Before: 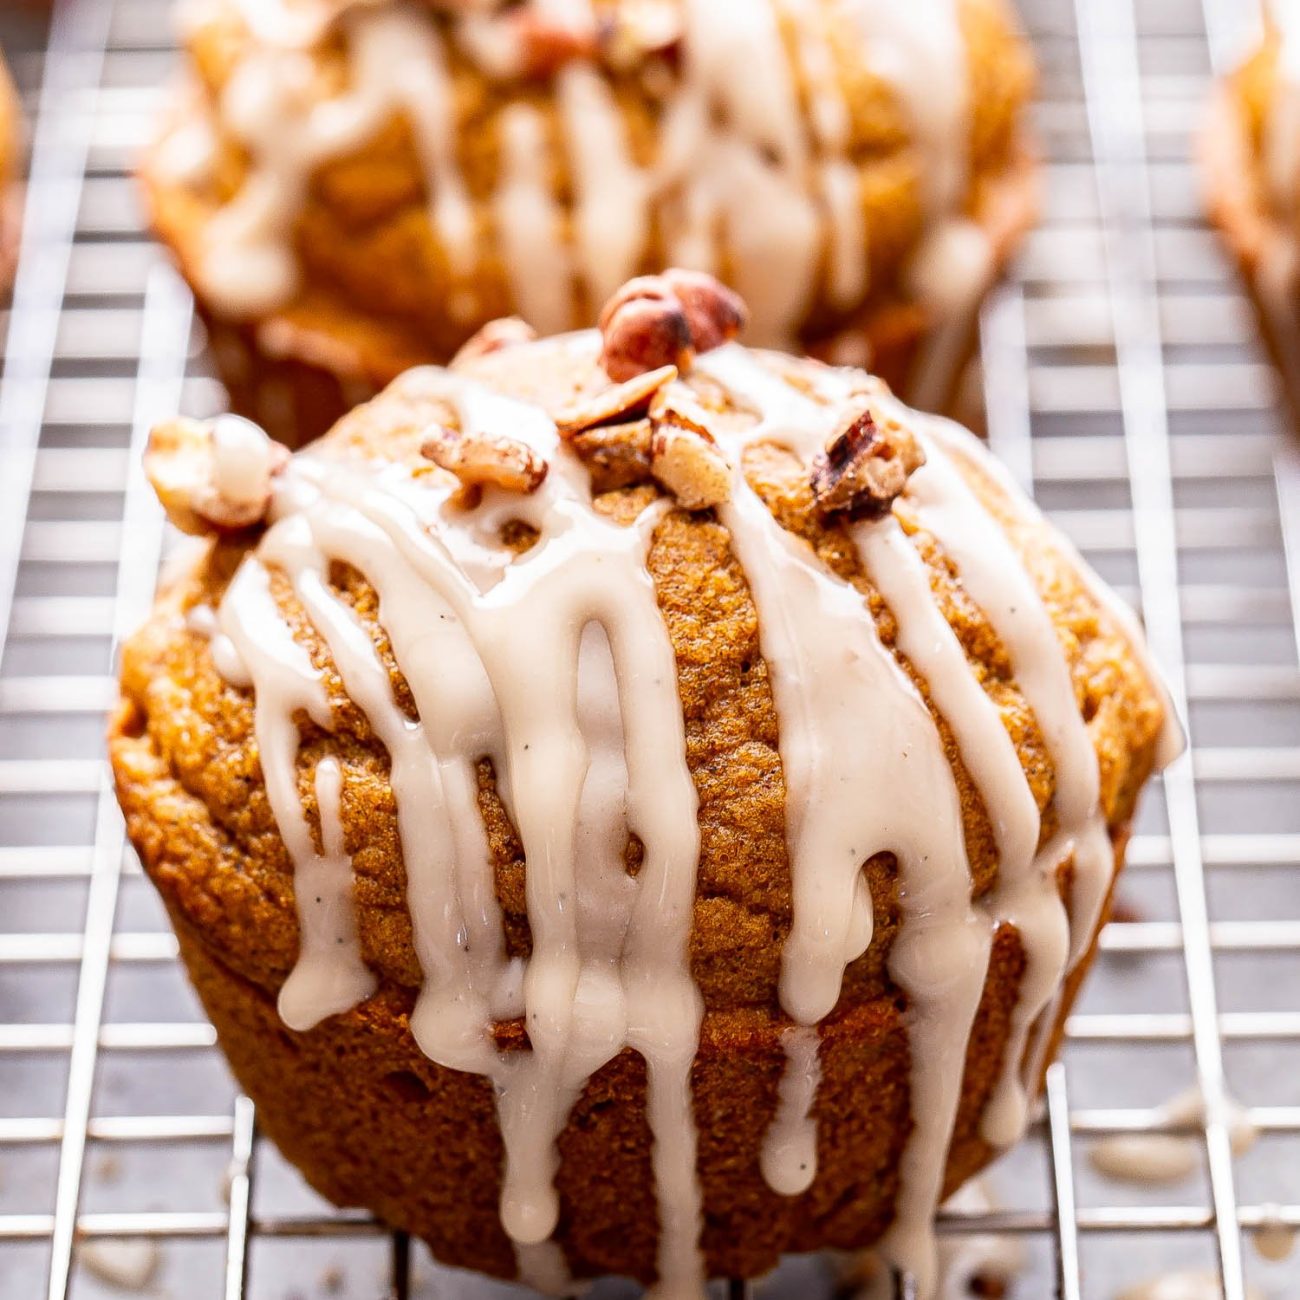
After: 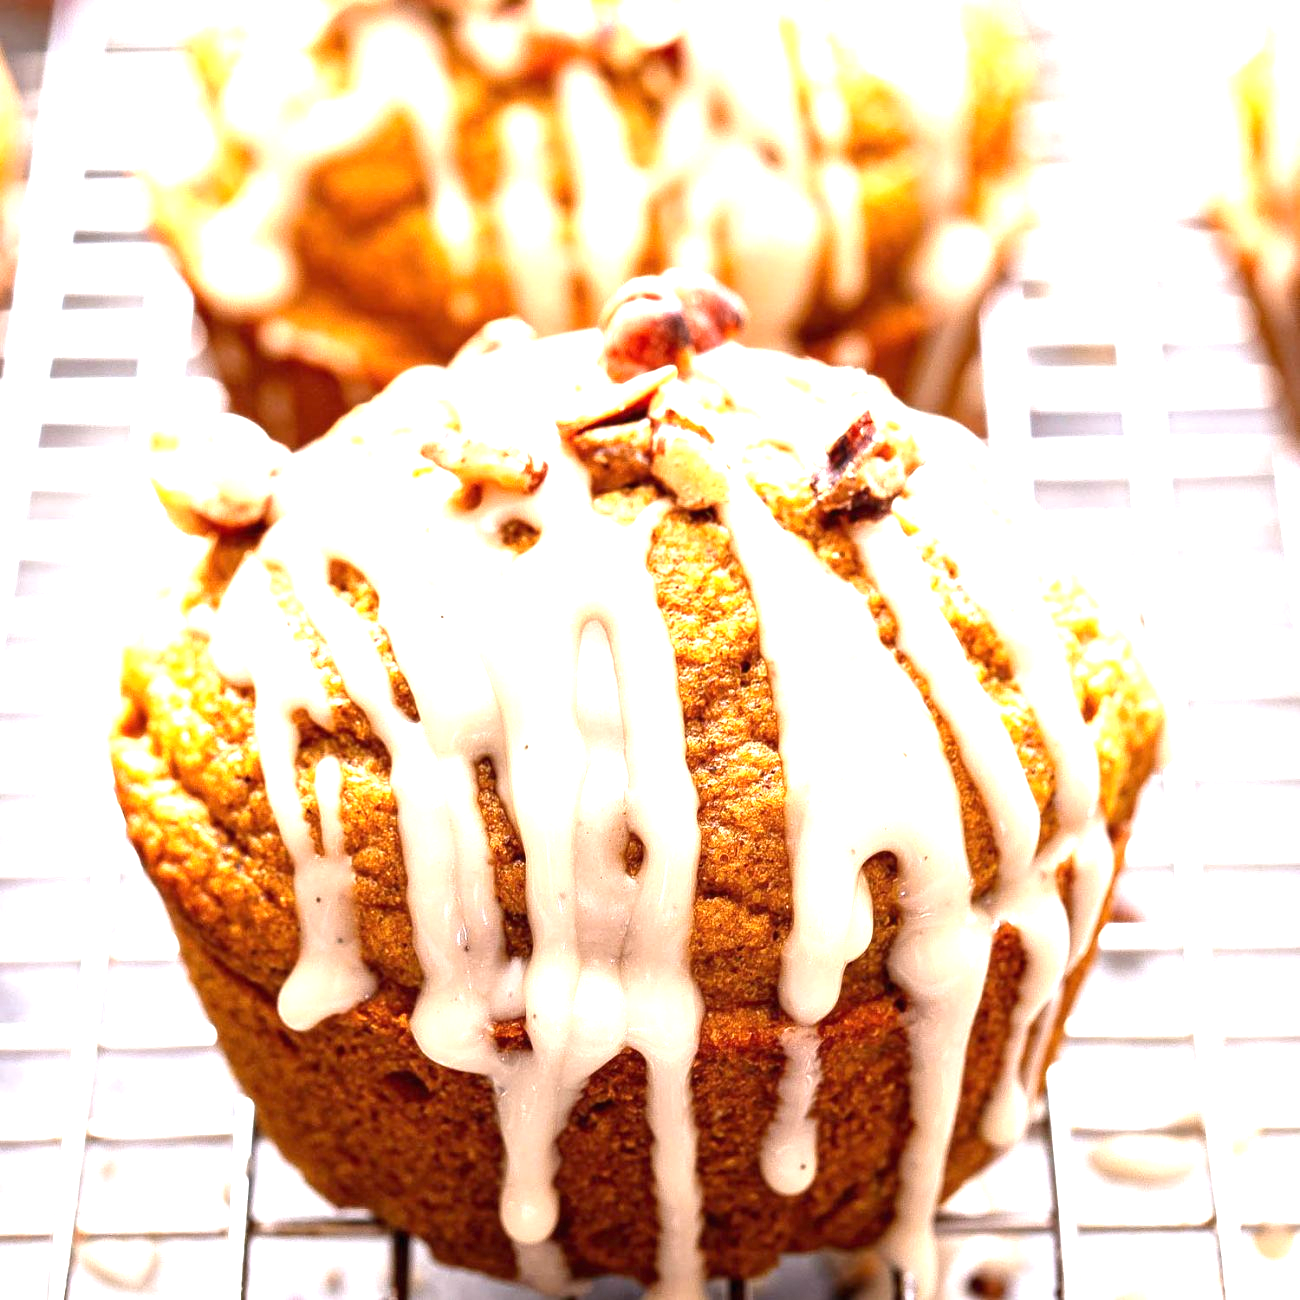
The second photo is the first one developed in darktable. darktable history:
exposure: black level correction 0, exposure 1.37 EV, compensate exposure bias true, compensate highlight preservation false
